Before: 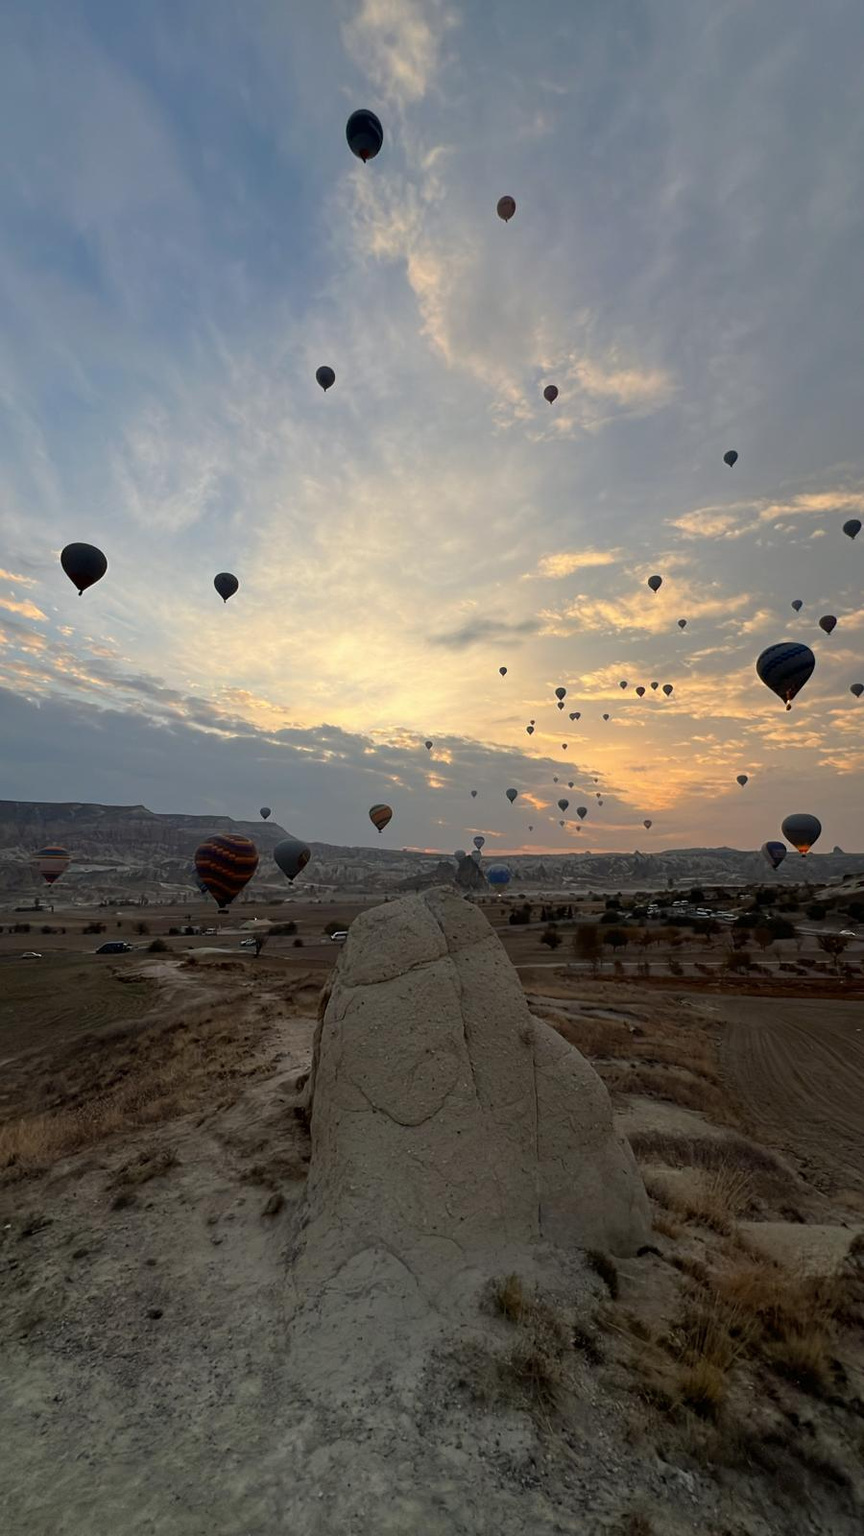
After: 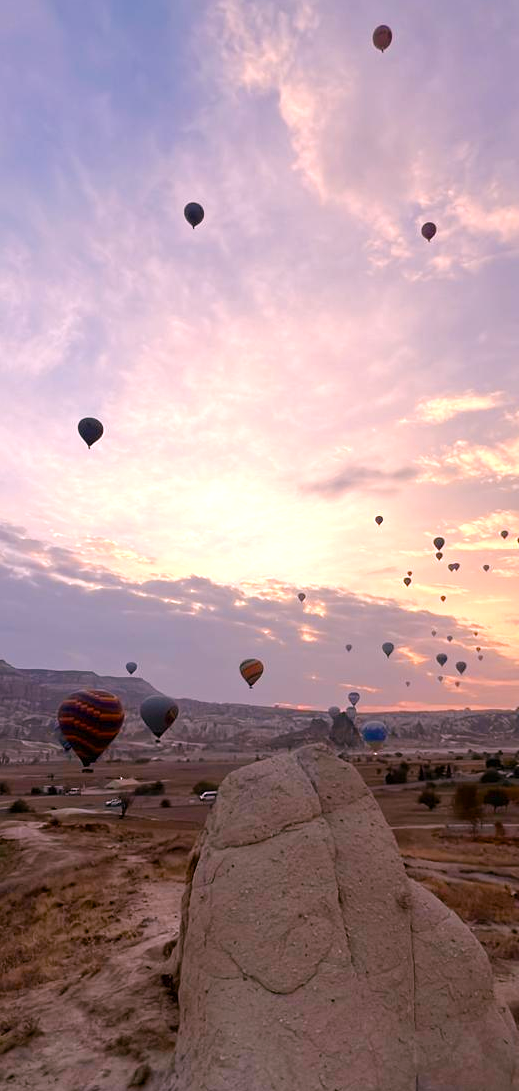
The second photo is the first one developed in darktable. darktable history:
white balance: red 1.188, blue 1.11
color balance rgb: perceptual saturation grading › global saturation 20%, perceptual saturation grading › highlights -50%, perceptual saturation grading › shadows 30%, perceptual brilliance grading › global brilliance 10%, perceptual brilliance grading › shadows 15%
crop: left 16.202%, top 11.208%, right 26.045%, bottom 20.557%
